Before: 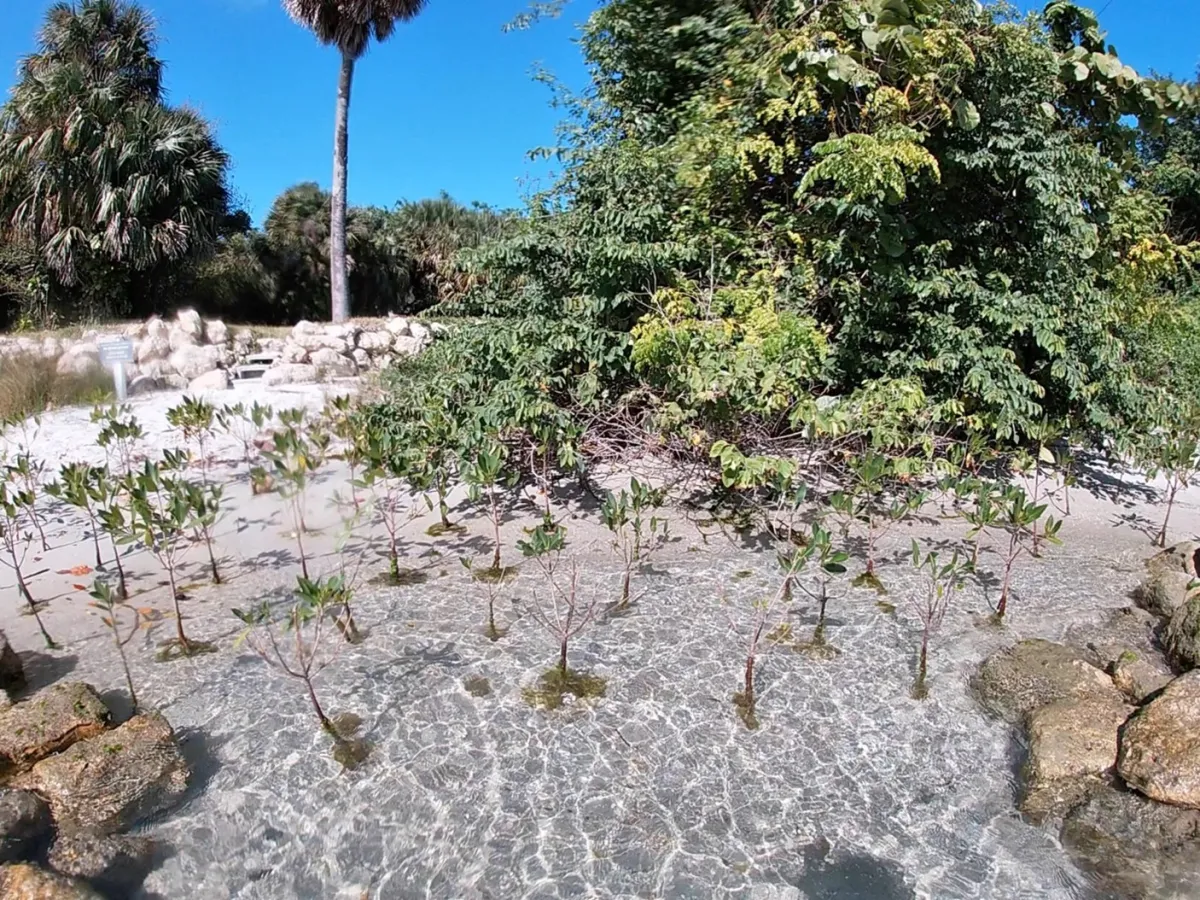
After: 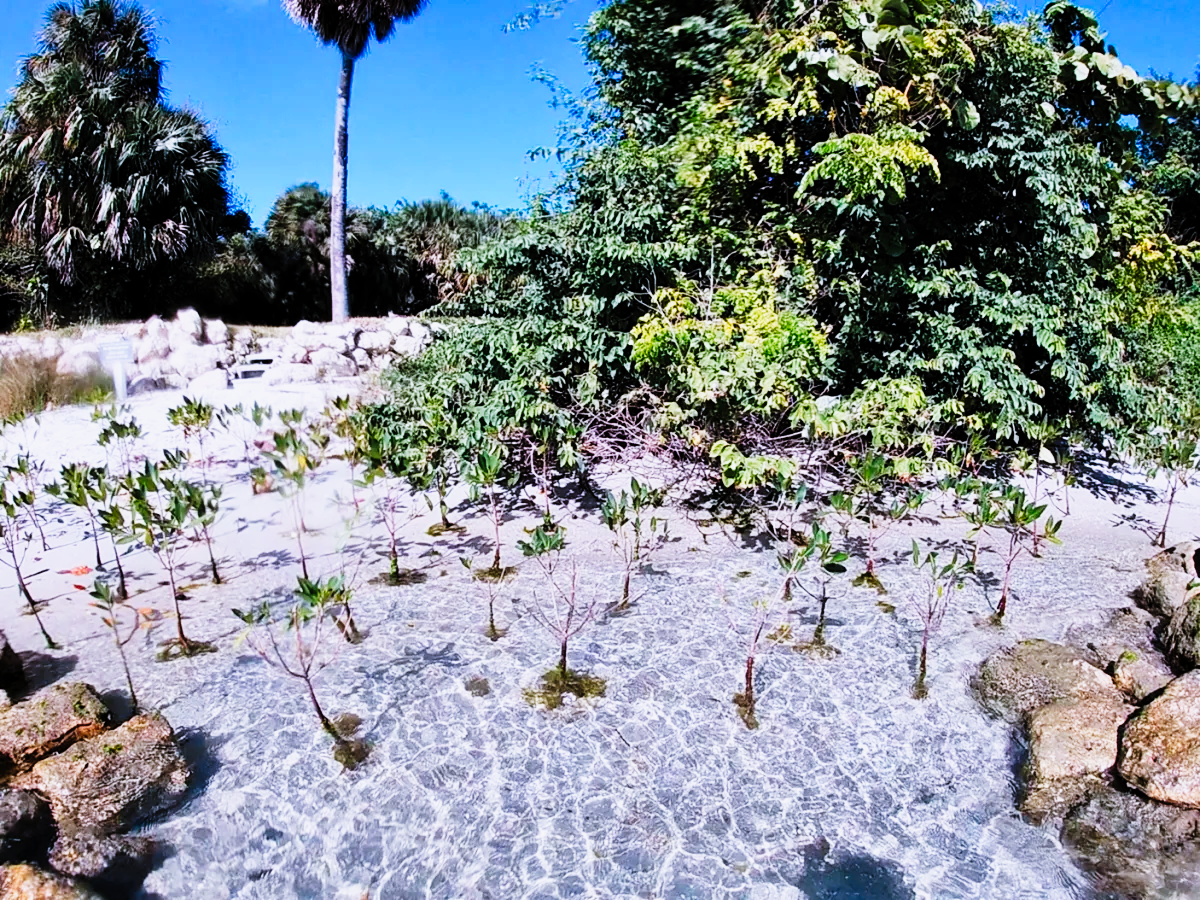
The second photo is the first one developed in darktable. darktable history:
tone curve: curves: ch0 [(0, 0) (0.003, 0.001) (0.011, 0.005) (0.025, 0.01) (0.044, 0.016) (0.069, 0.019) (0.1, 0.024) (0.136, 0.03) (0.177, 0.045) (0.224, 0.071) (0.277, 0.122) (0.335, 0.202) (0.399, 0.326) (0.468, 0.471) (0.543, 0.638) (0.623, 0.798) (0.709, 0.913) (0.801, 0.97) (0.898, 0.983) (1, 1)], preserve colors none
filmic rgb: black relative exposure -6.59 EV, white relative exposure 4.71 EV, hardness 3.13, contrast 0.805
white balance: red 0.967, blue 1.119, emerald 0.756
